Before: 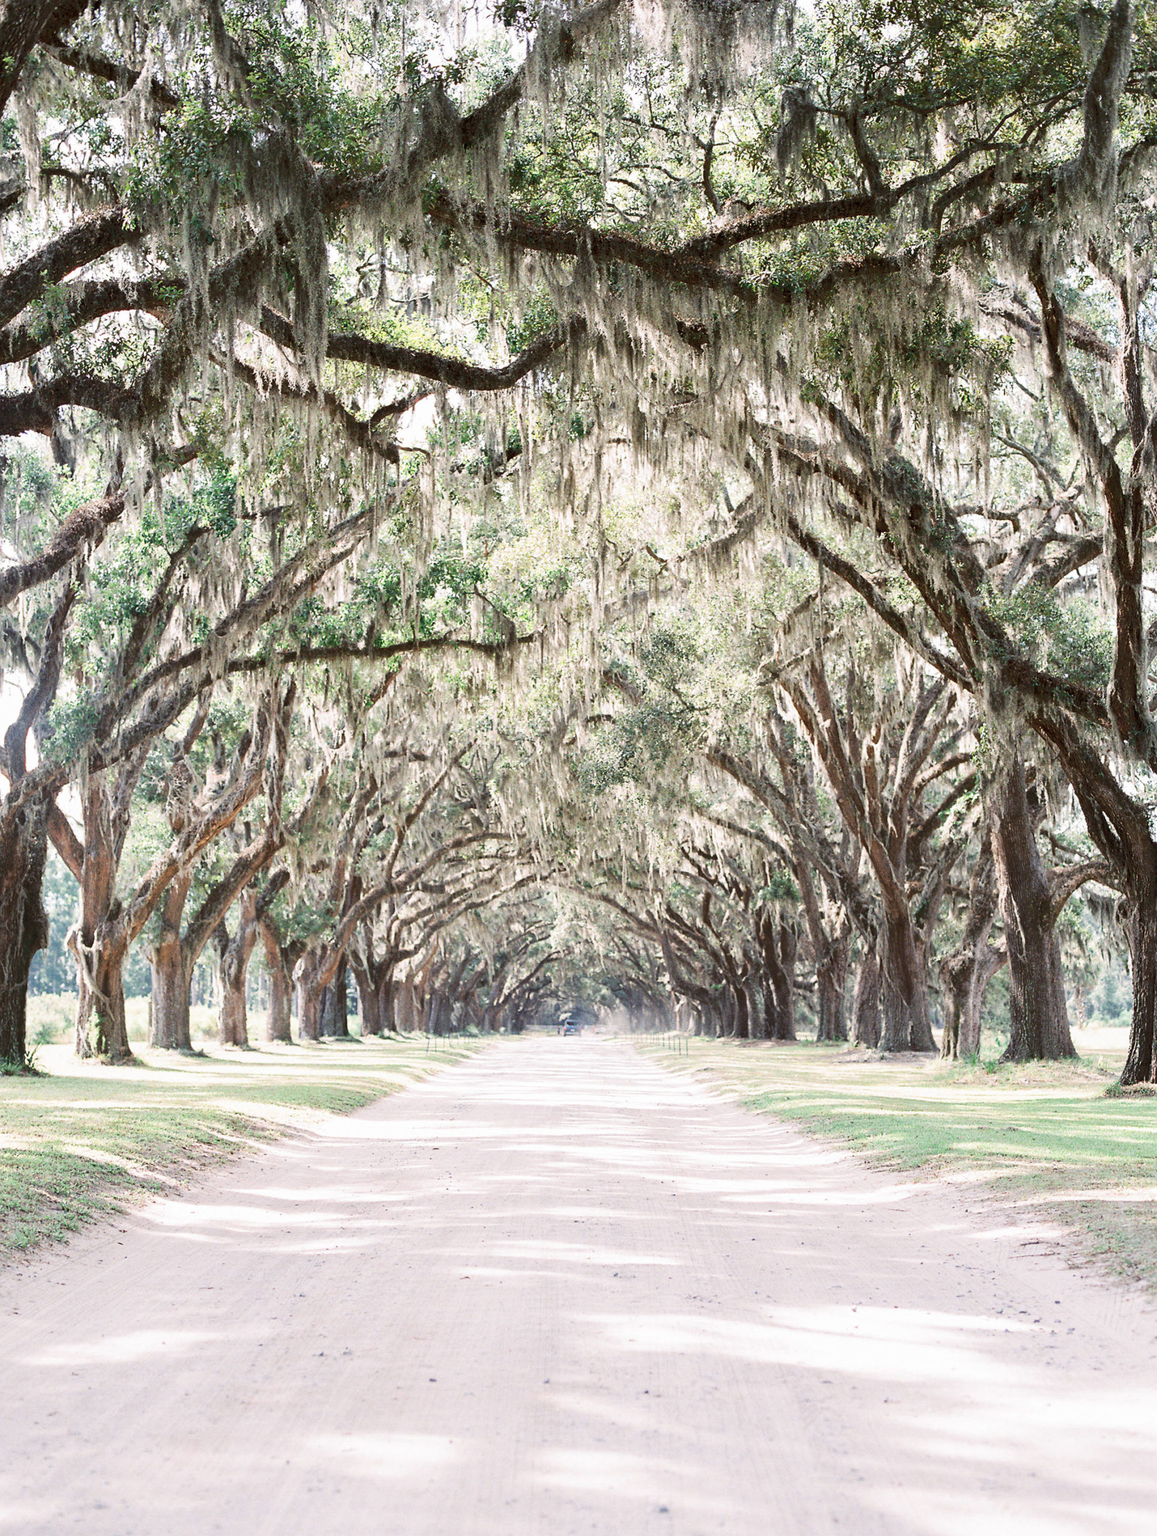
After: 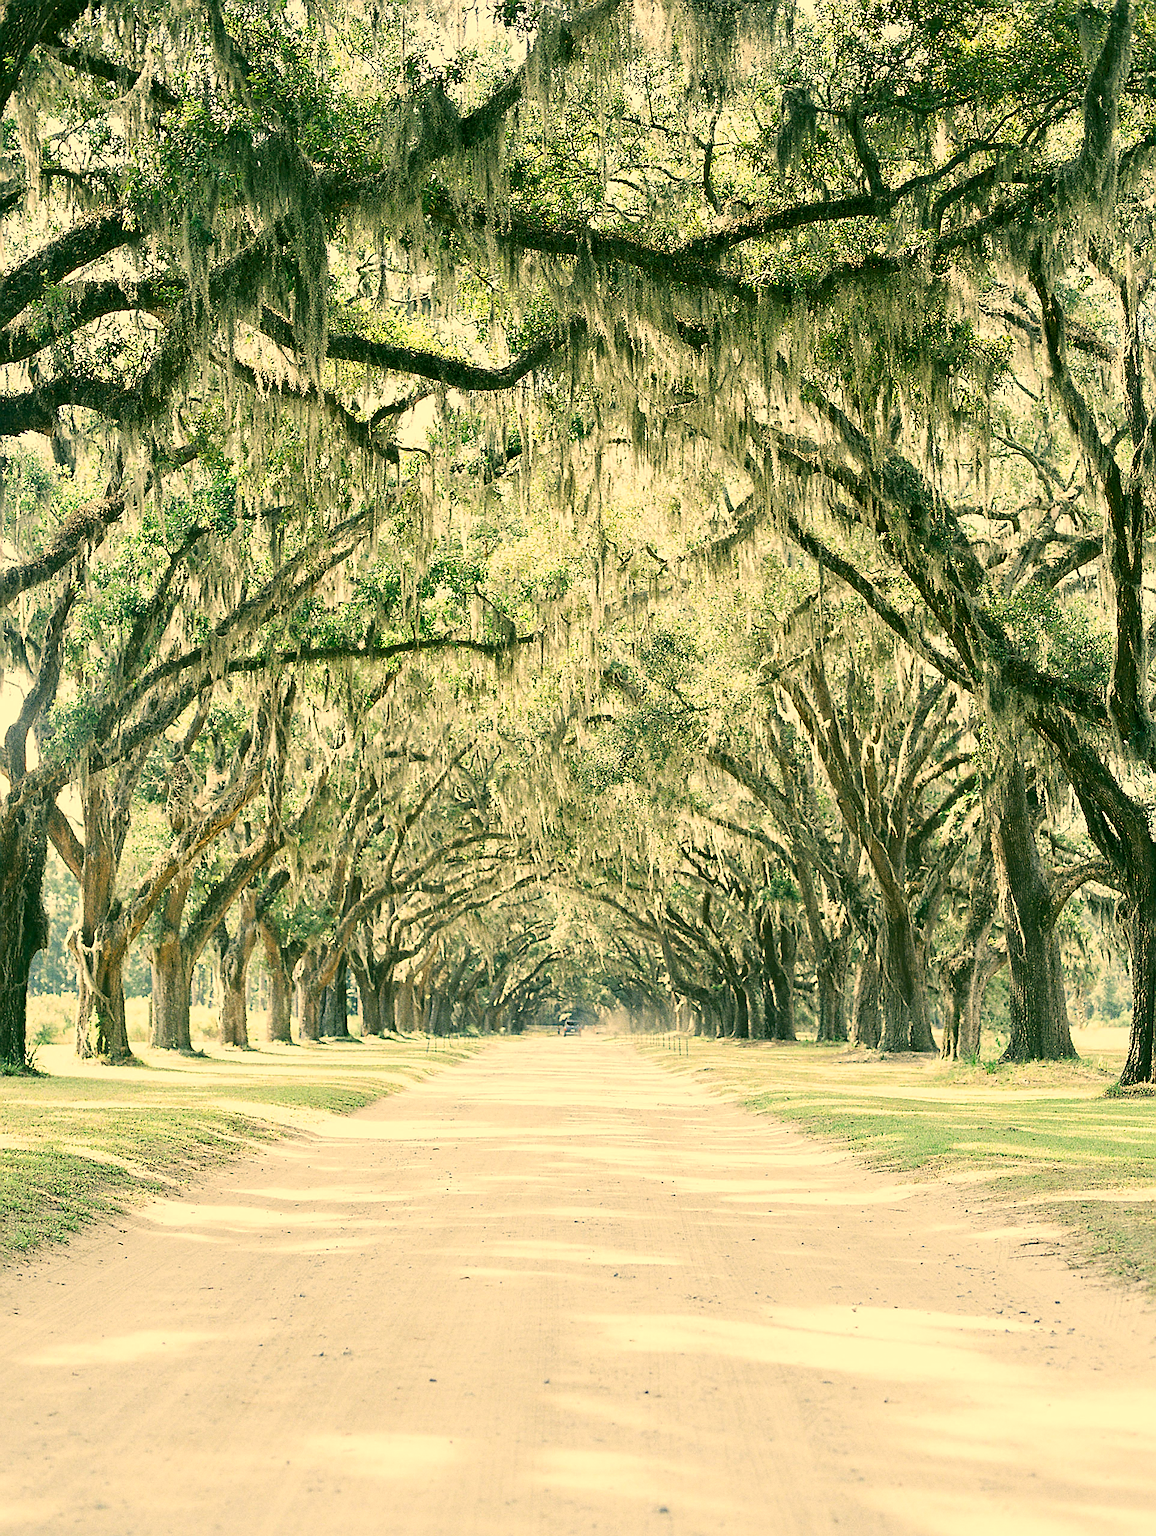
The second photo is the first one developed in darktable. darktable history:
color correction: highlights a* 5.62, highlights b* 33.57, shadows a* -25.86, shadows b* 4.02
sharpen: radius 1.4, amount 1.25, threshold 0.7
grain: coarseness 0.47 ISO
